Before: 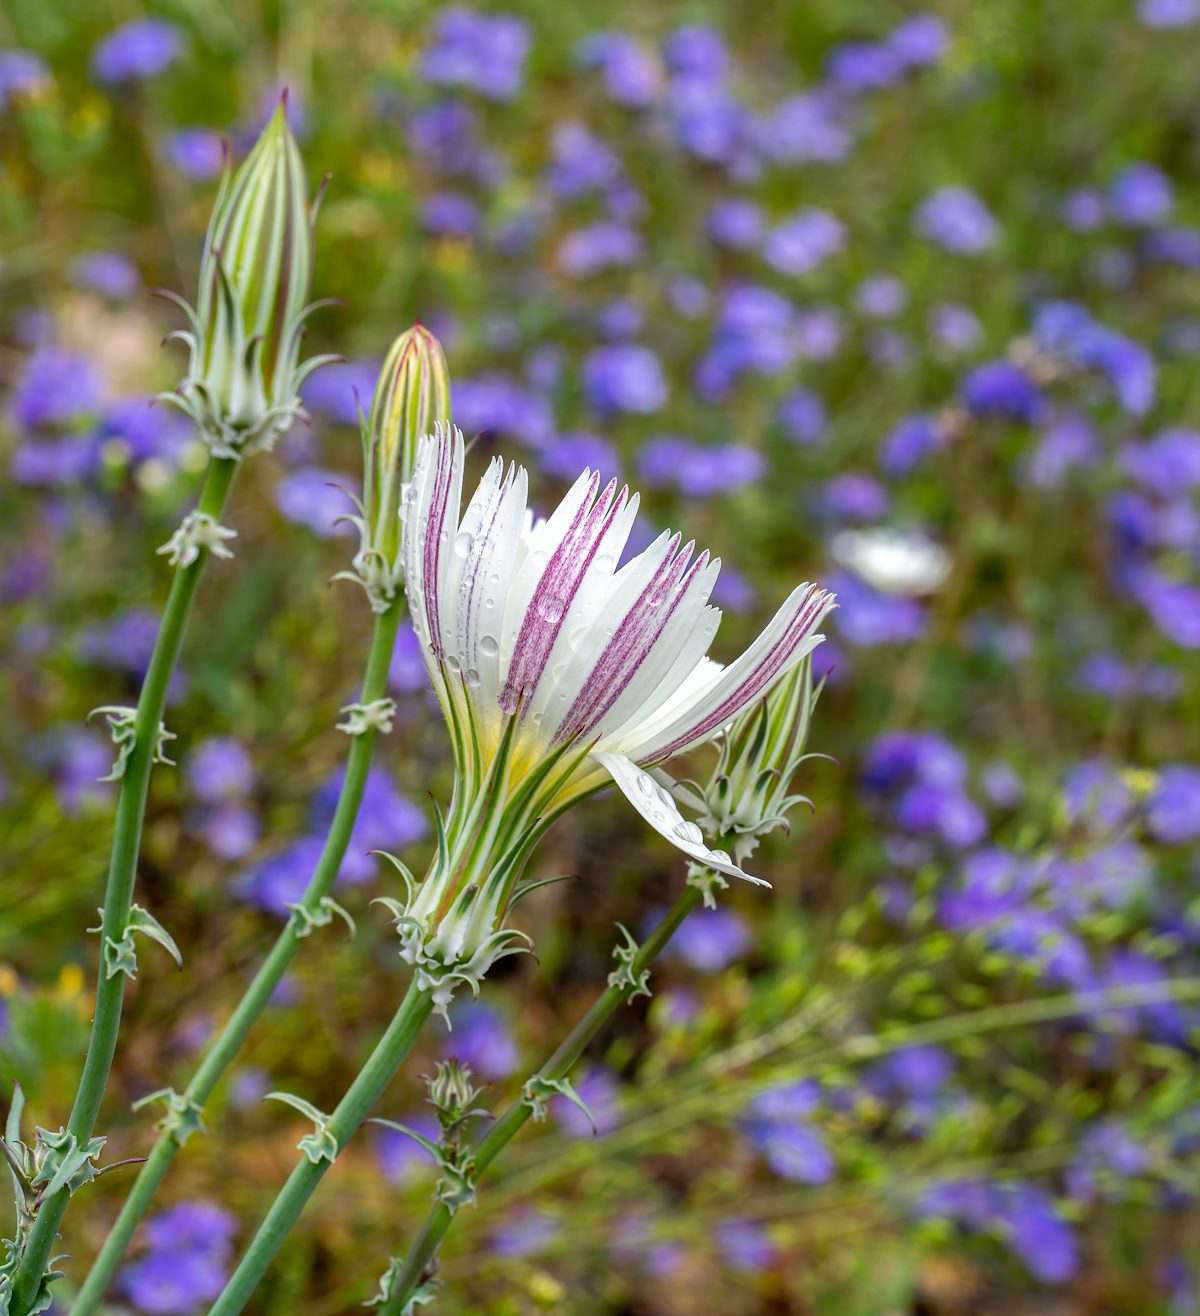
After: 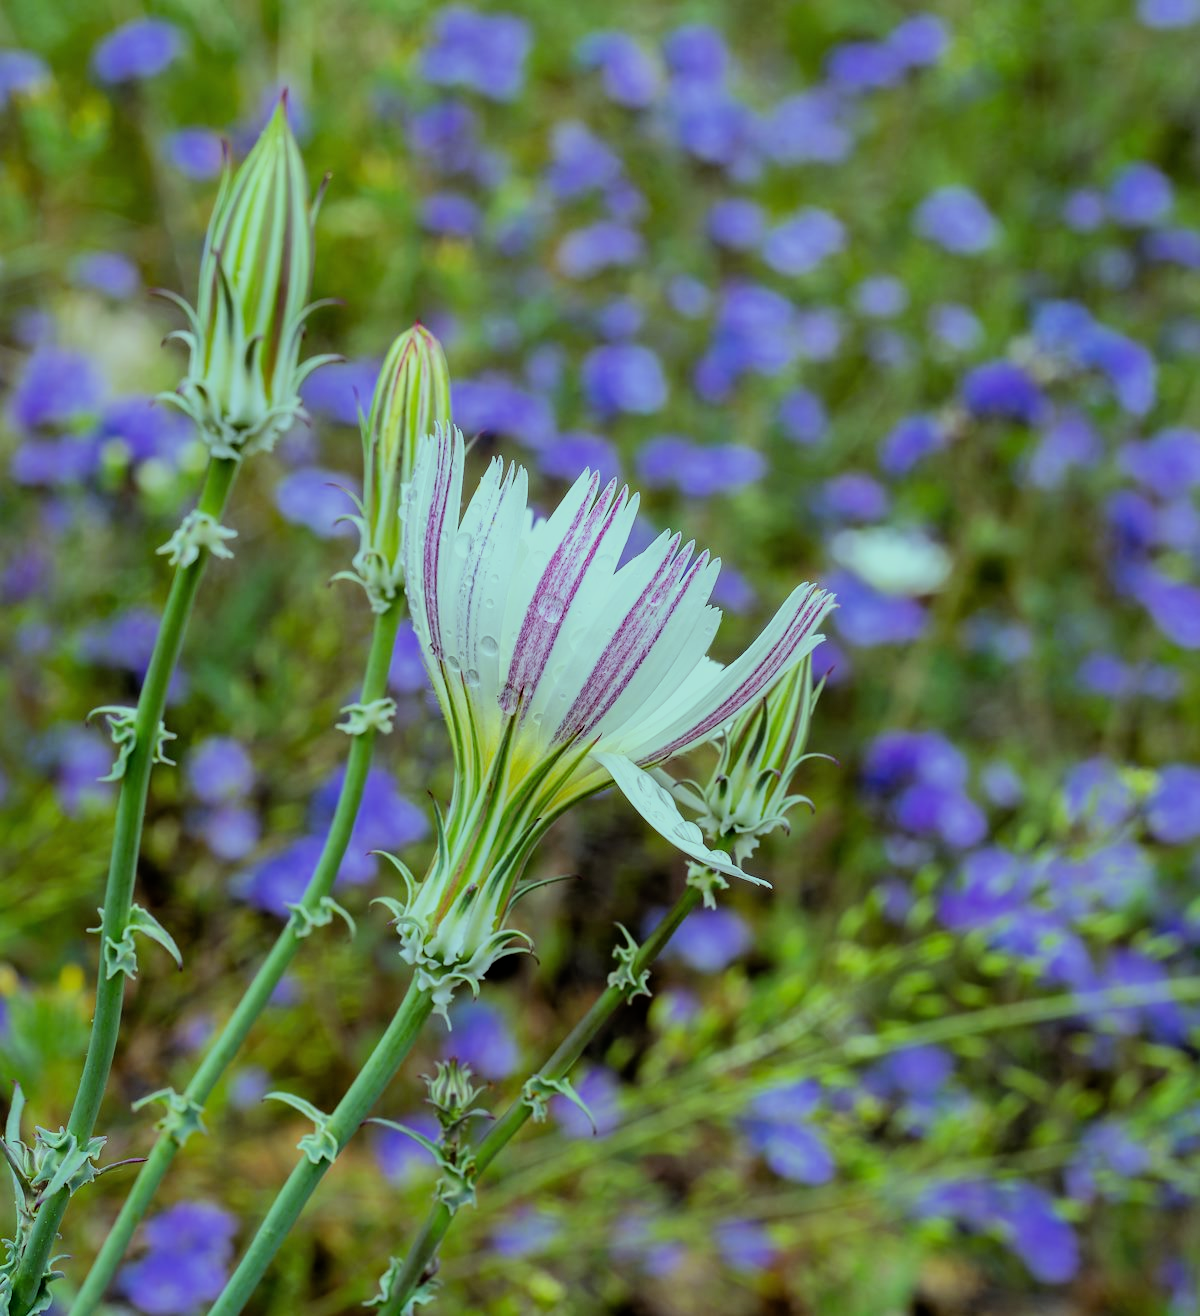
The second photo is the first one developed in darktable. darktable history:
filmic rgb: black relative exposure -7.15 EV, white relative exposure 5.36 EV, hardness 3.02, color science v6 (2022)
color balance: mode lift, gamma, gain (sRGB), lift [0.997, 0.979, 1.021, 1.011], gamma [1, 1.084, 0.916, 0.998], gain [1, 0.87, 1.13, 1.101], contrast 4.55%, contrast fulcrum 38.24%, output saturation 104.09%
